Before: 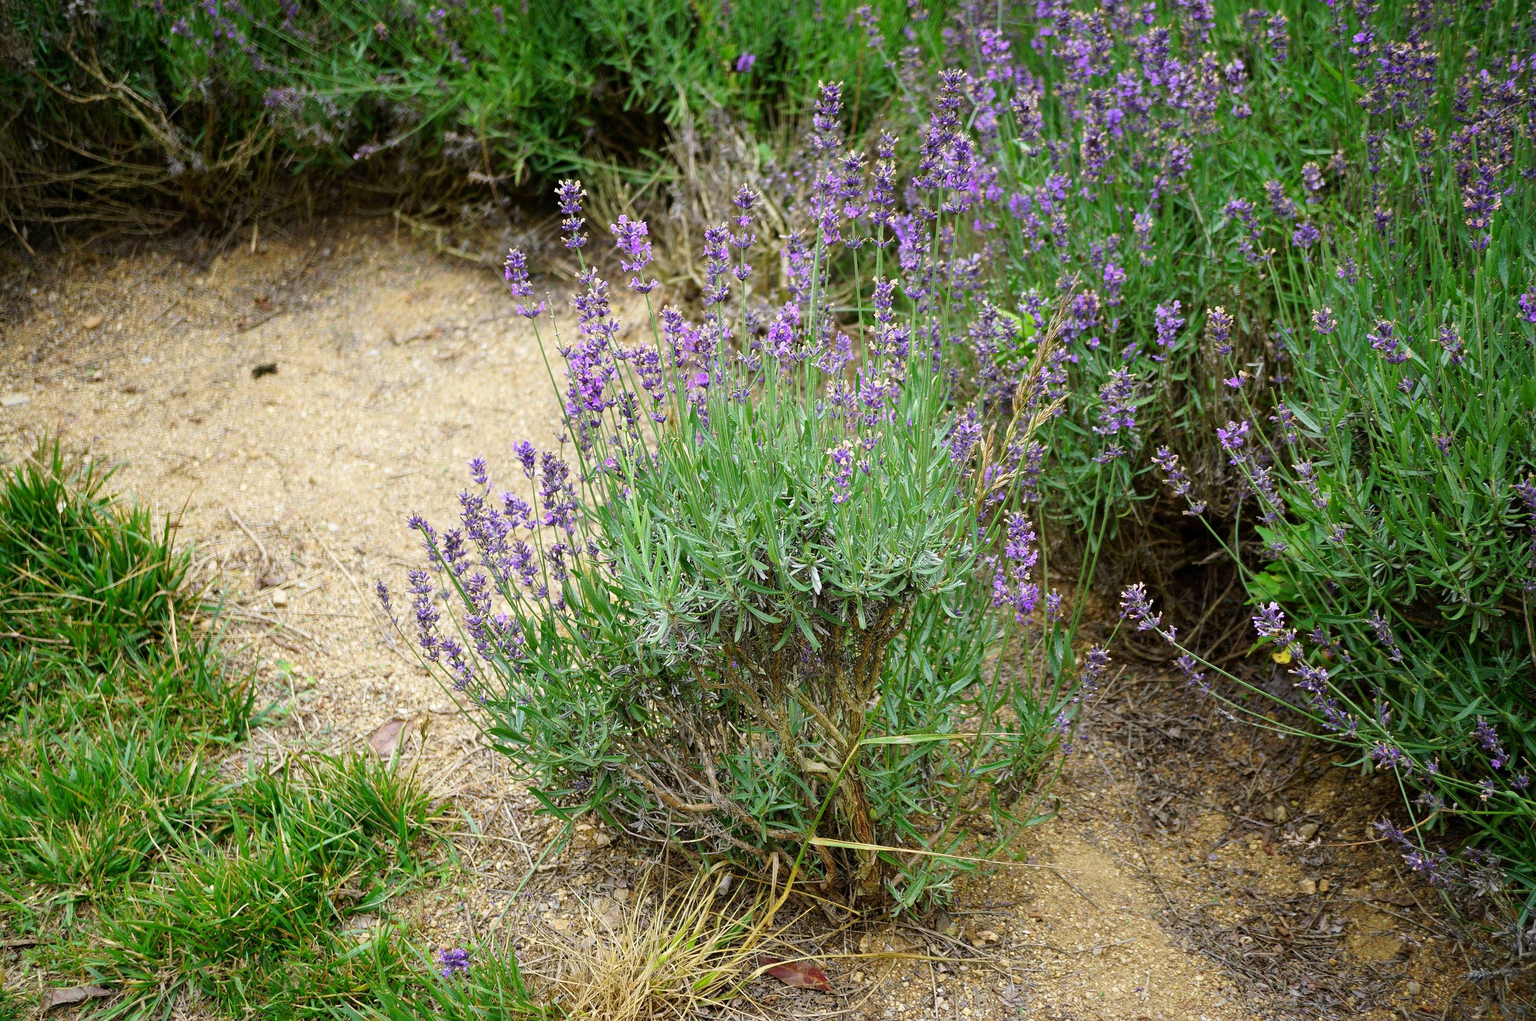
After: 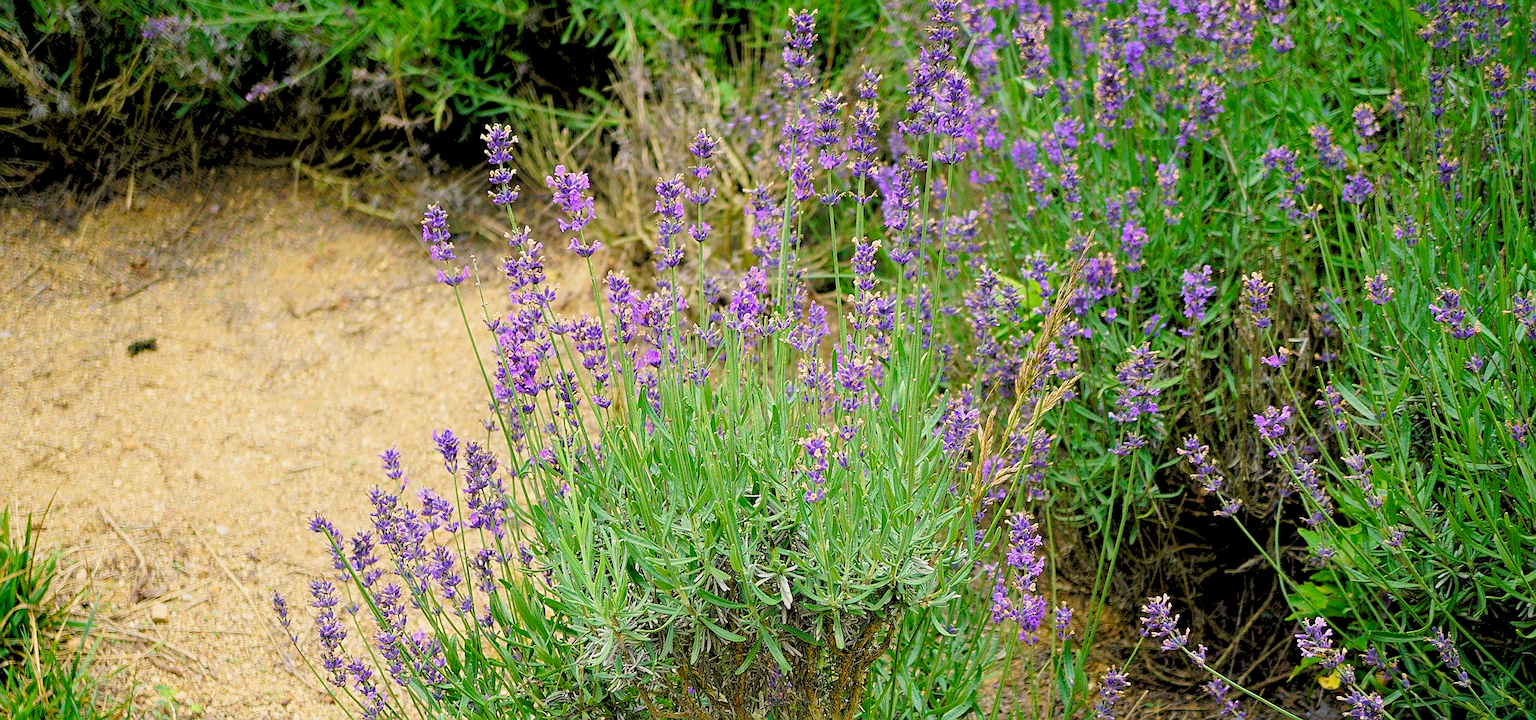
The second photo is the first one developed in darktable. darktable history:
crop and rotate: left 9.345%, top 7.22%, right 4.982%, bottom 32.331%
velvia: on, module defaults
color balance rgb: shadows lift › chroma 2%, shadows lift › hue 219.6°, power › hue 313.2°, highlights gain › chroma 3%, highlights gain › hue 75.6°, global offset › luminance 0.5%, perceptual saturation grading › global saturation 15.33%, perceptual saturation grading › highlights -19.33%, perceptual saturation grading › shadows 20%, global vibrance 20%
rgb levels: preserve colors sum RGB, levels [[0.038, 0.433, 0.934], [0, 0.5, 1], [0, 0.5, 1]]
sharpen: on, module defaults
